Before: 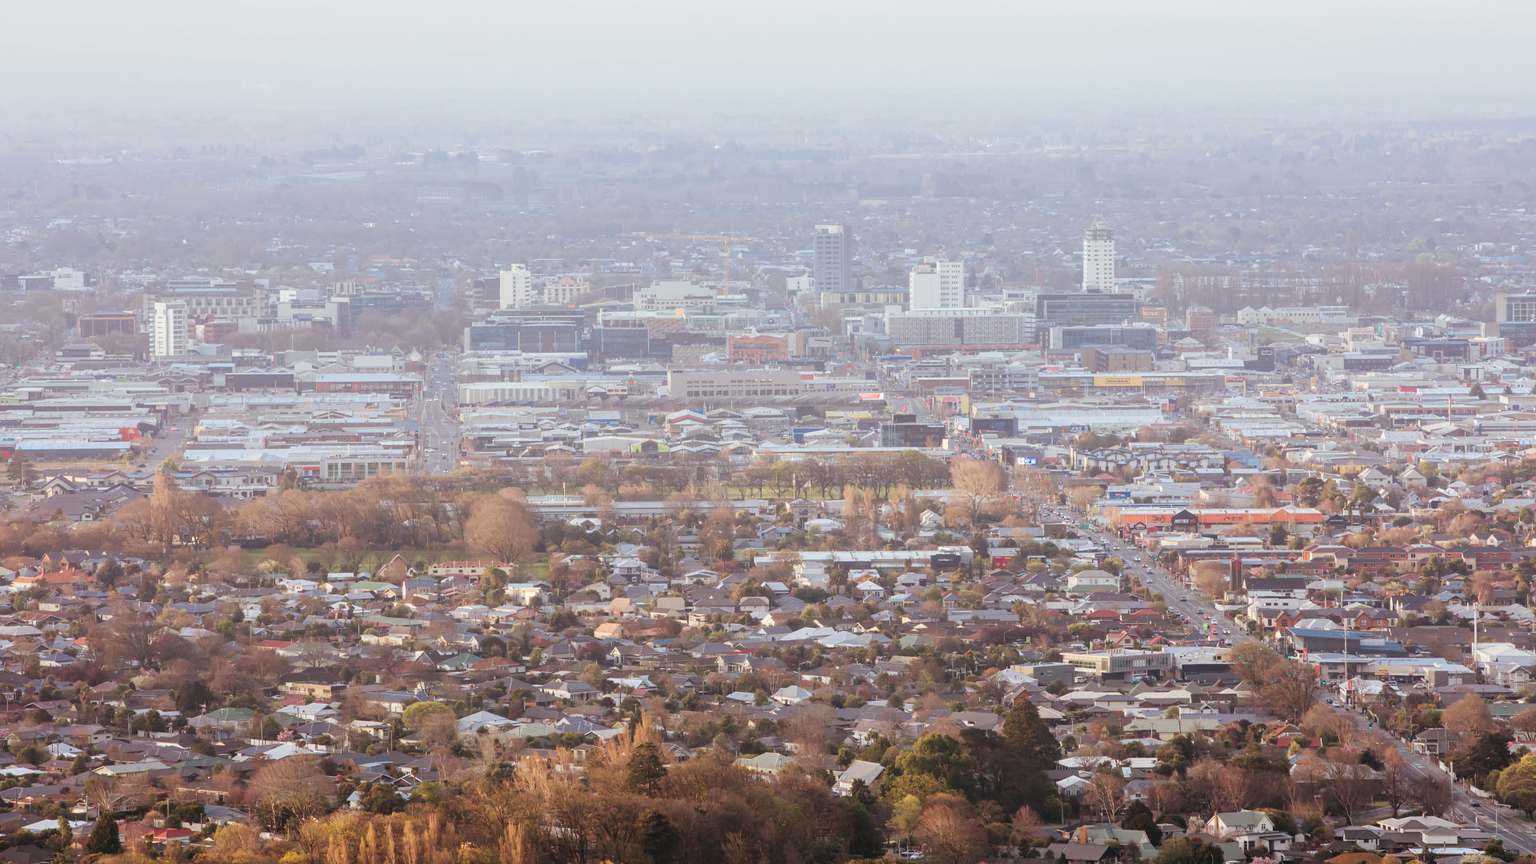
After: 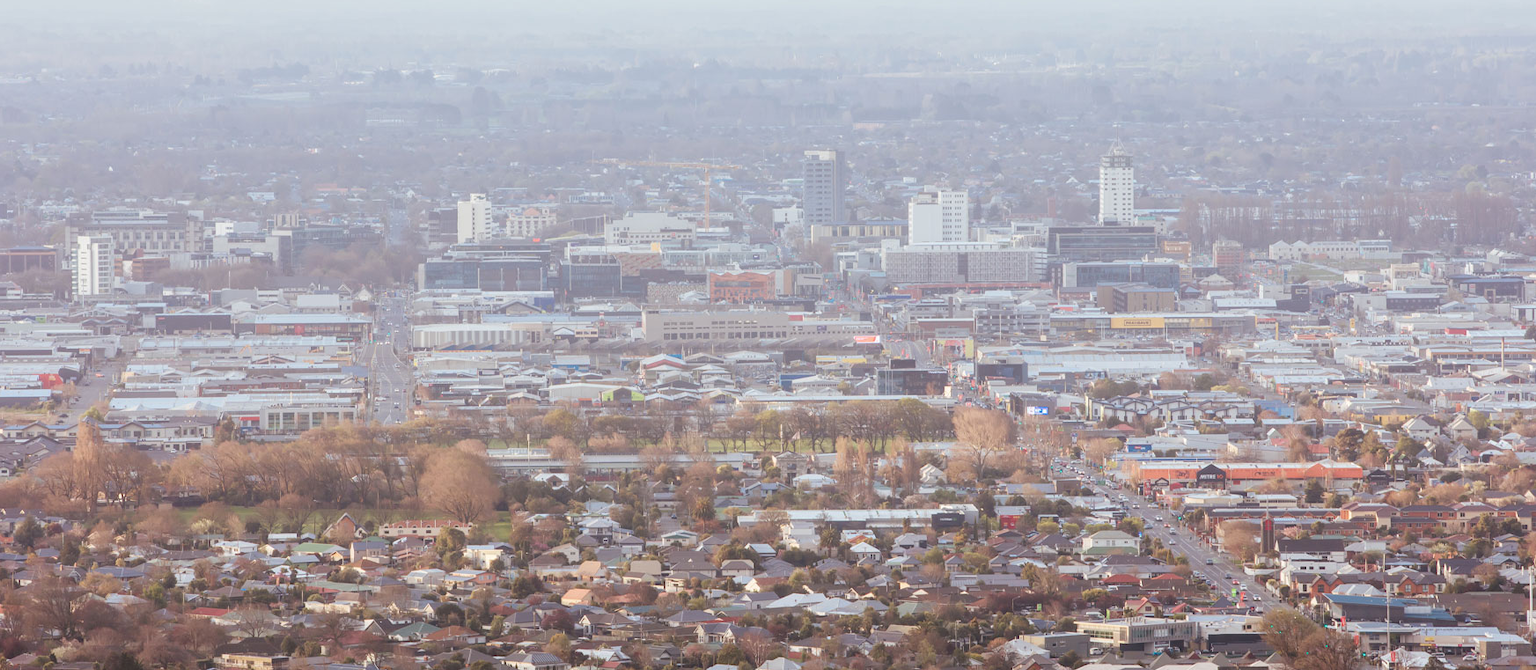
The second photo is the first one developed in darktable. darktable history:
crop: left 5.472%, top 10.211%, right 3.637%, bottom 19.189%
